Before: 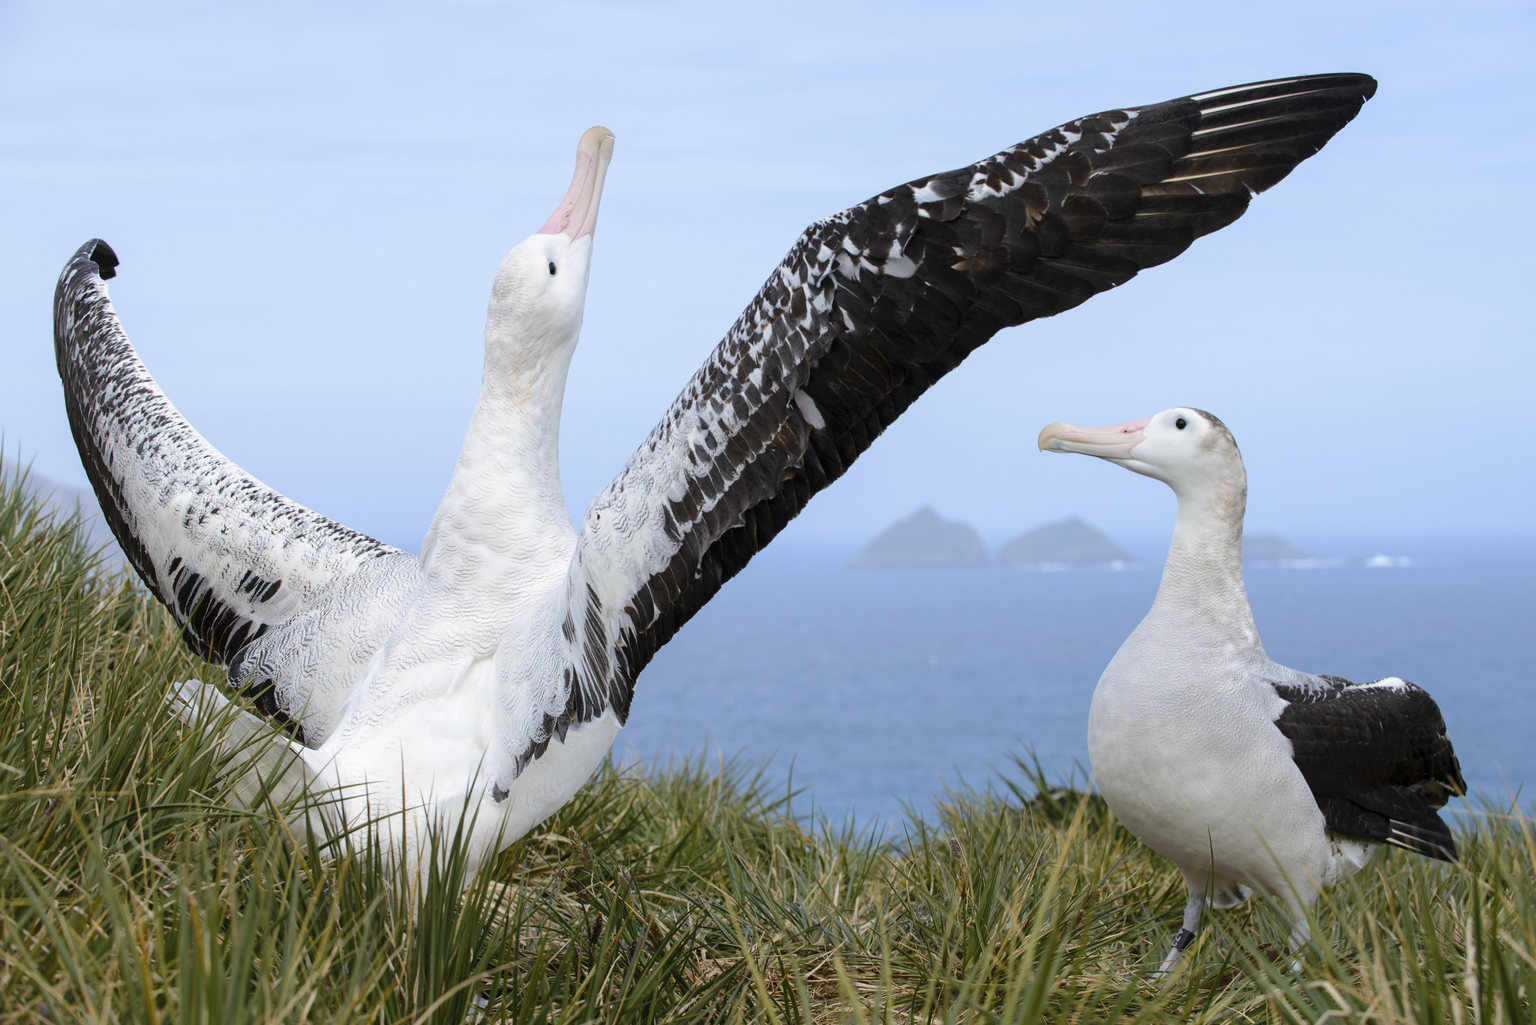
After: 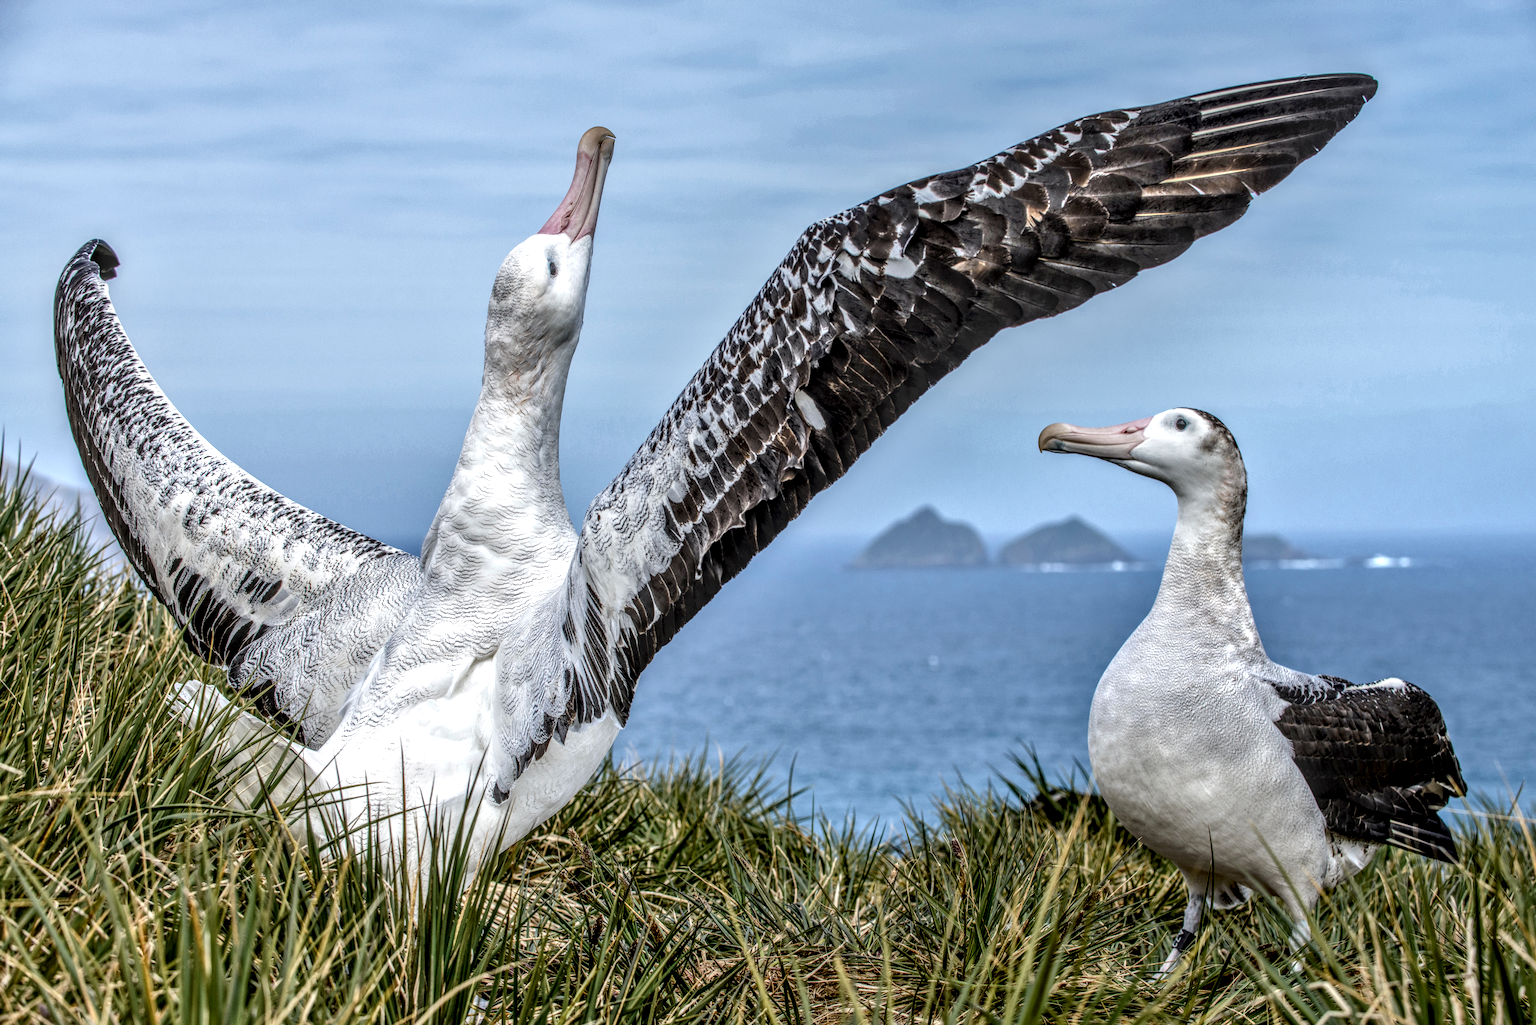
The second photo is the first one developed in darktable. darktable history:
local contrast: highlights 3%, shadows 1%, detail 299%, midtone range 0.306
shadows and highlights: shadows 58.32, soften with gaussian
